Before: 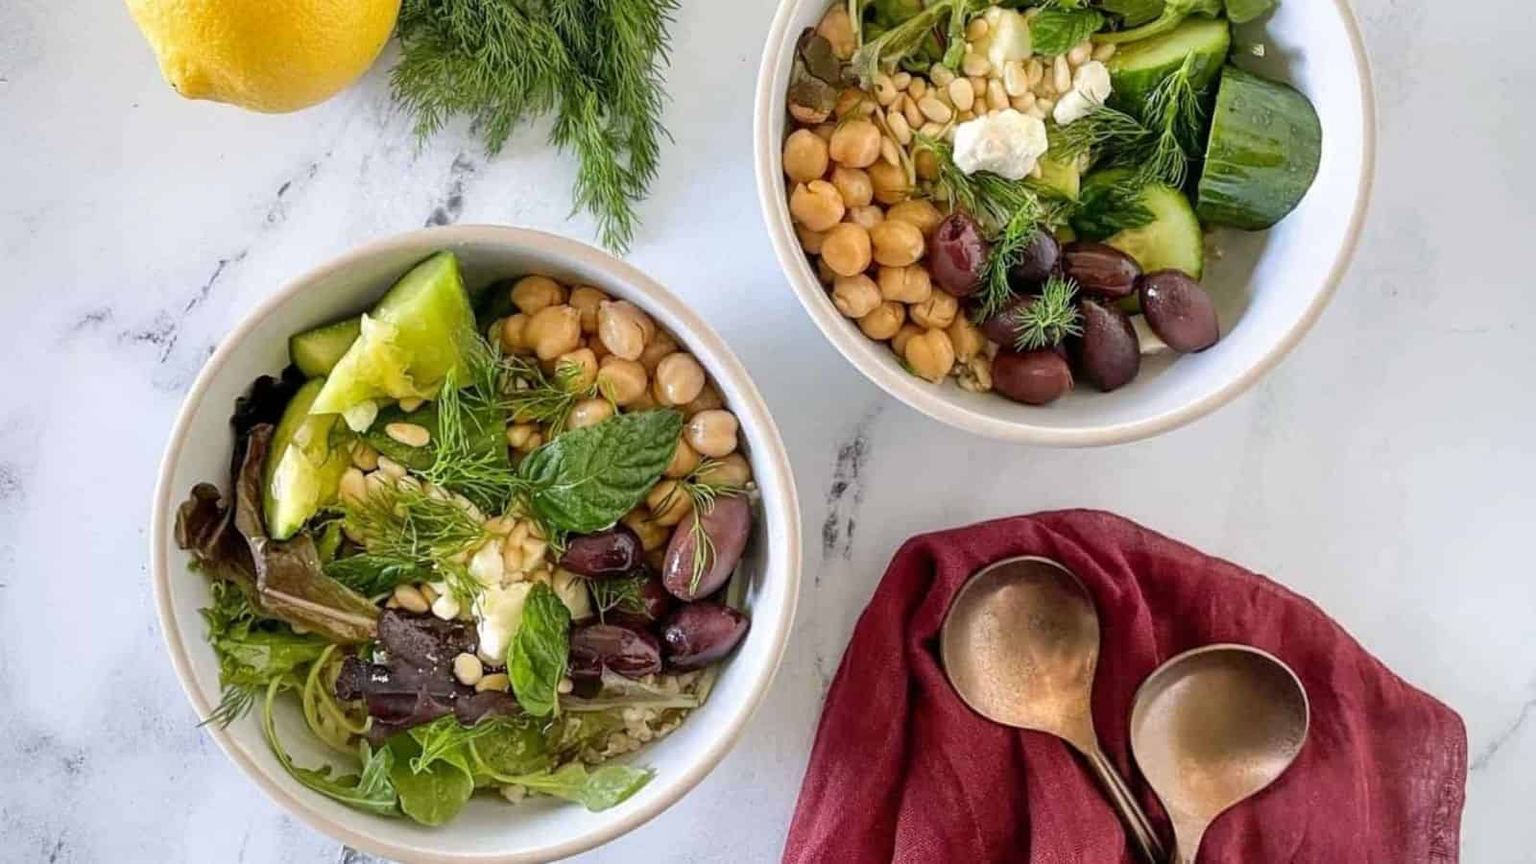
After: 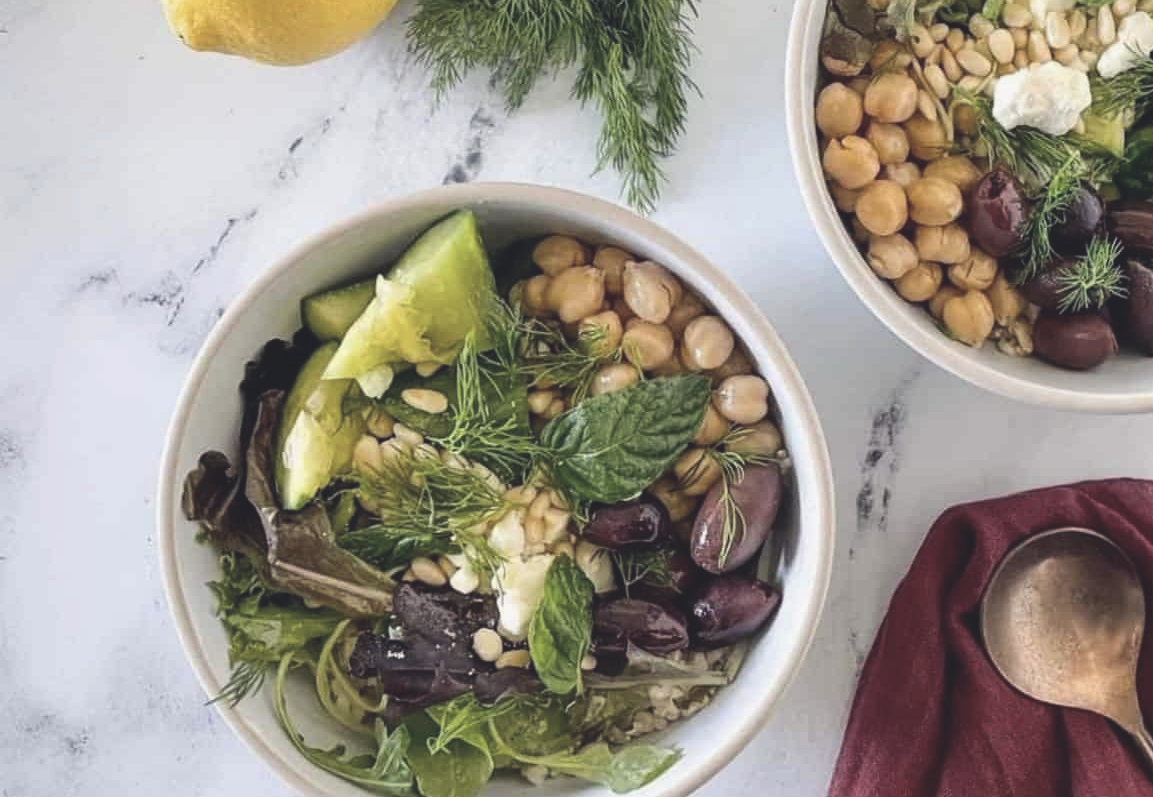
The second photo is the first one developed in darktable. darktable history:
crop: top 5.813%, right 27.875%, bottom 5.607%
contrast brightness saturation: contrast 0.1, saturation -0.377
exposure: black level correction -0.024, exposure -0.118 EV, compensate highlight preservation false
color balance rgb: shadows lift › luminance -21.805%, shadows lift › chroma 6.605%, shadows lift › hue 270.64°, perceptual saturation grading › global saturation 19.576%
